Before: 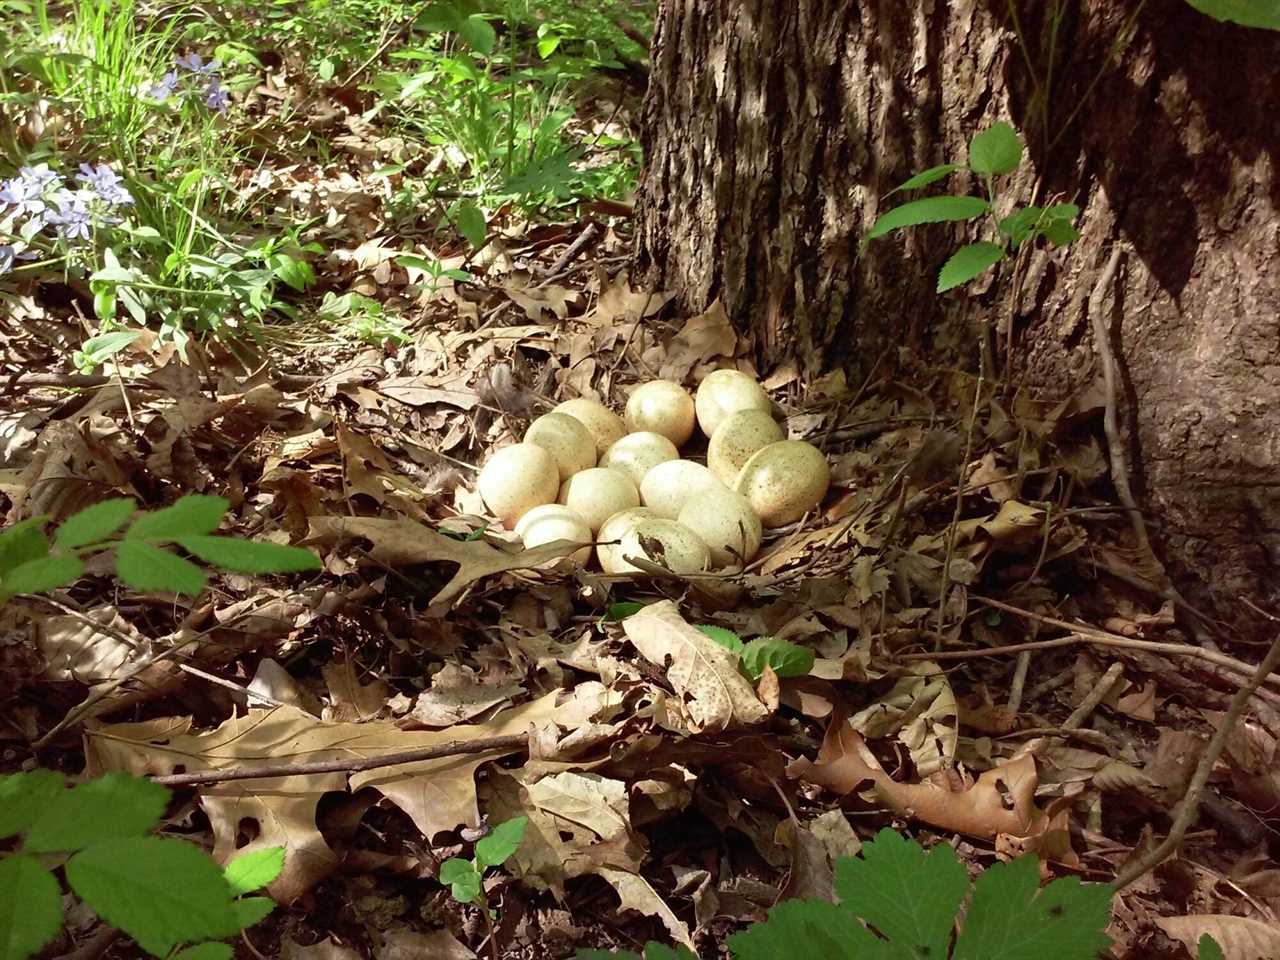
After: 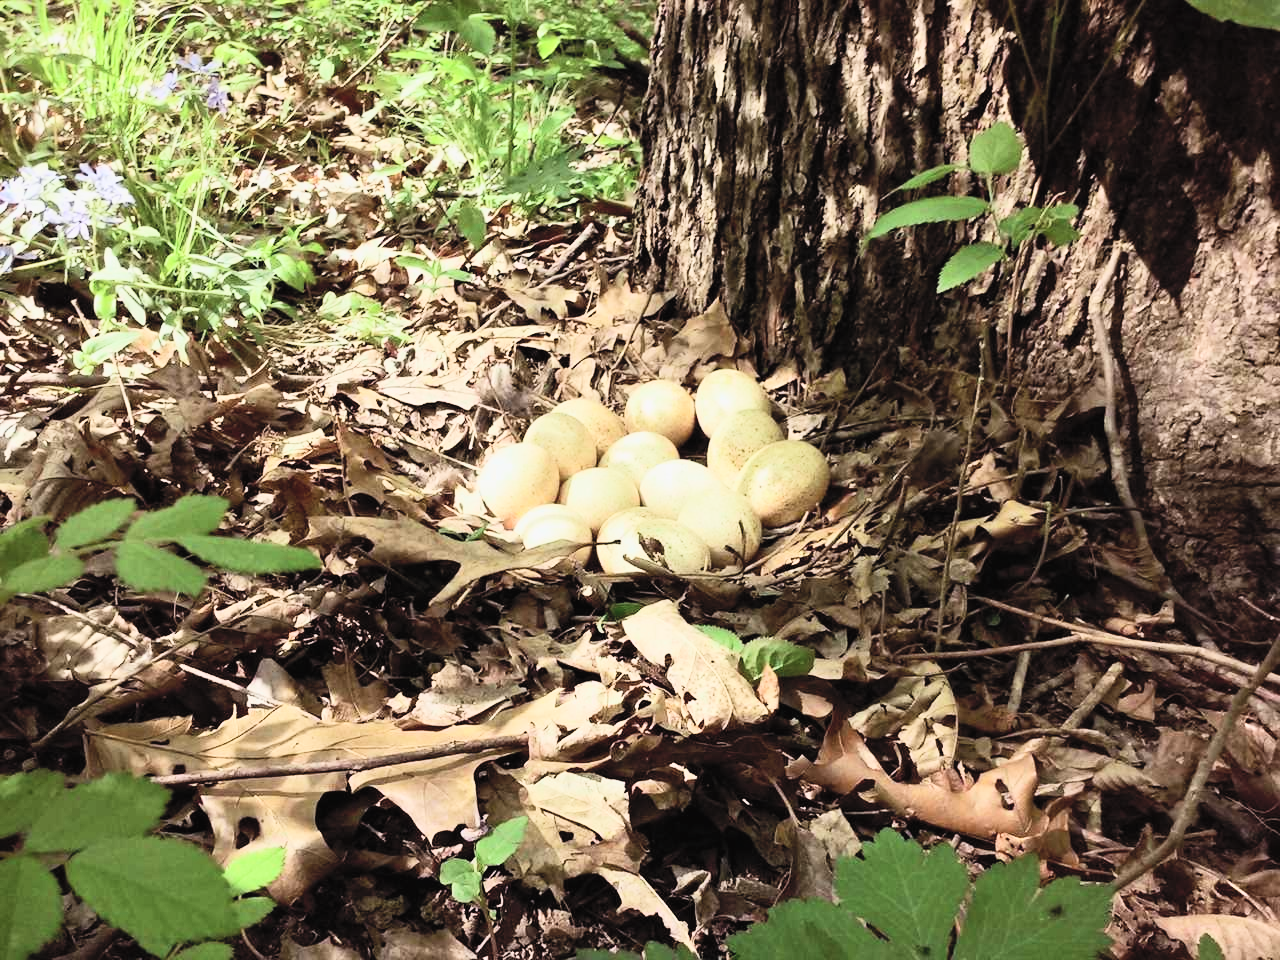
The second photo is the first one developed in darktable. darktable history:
tone equalizer: edges refinement/feathering 500, mask exposure compensation -1.57 EV, preserve details no
contrast brightness saturation: contrast 0.384, brightness 0.528
filmic rgb: black relative exposure -7.65 EV, white relative exposure 4.56 EV, hardness 3.61, contrast 1.049
